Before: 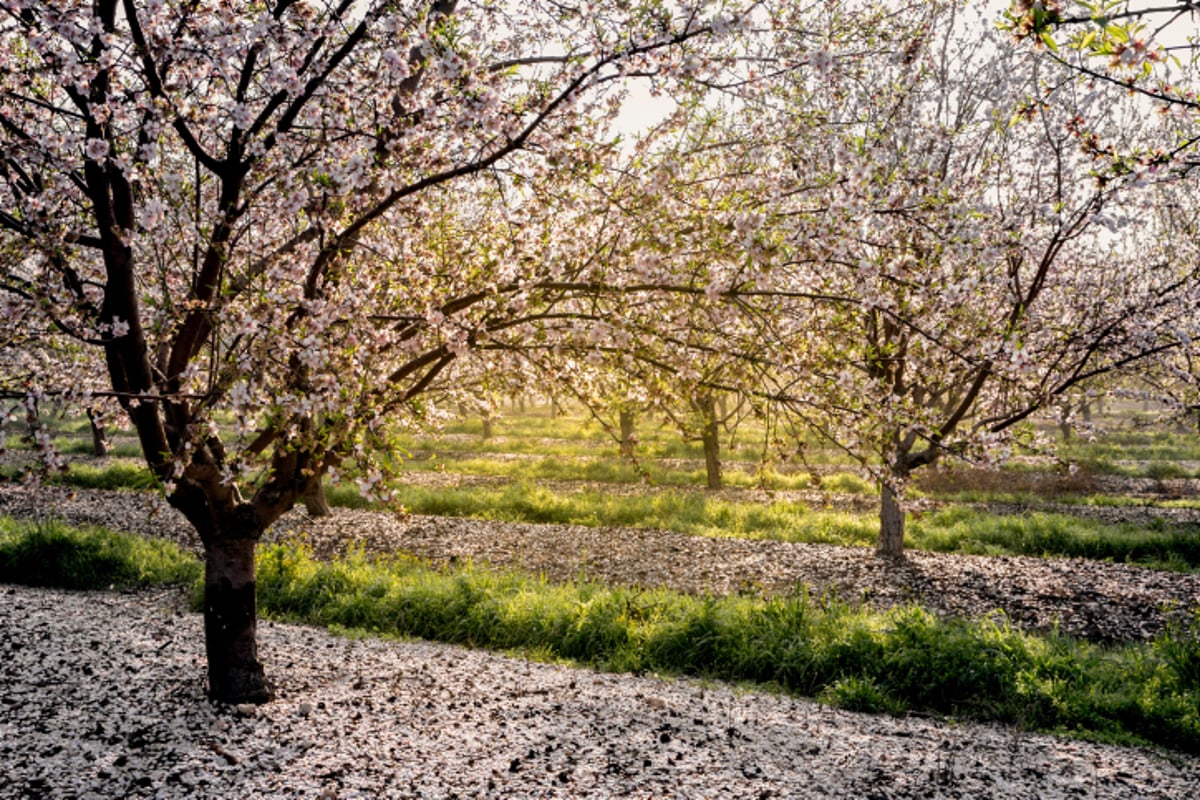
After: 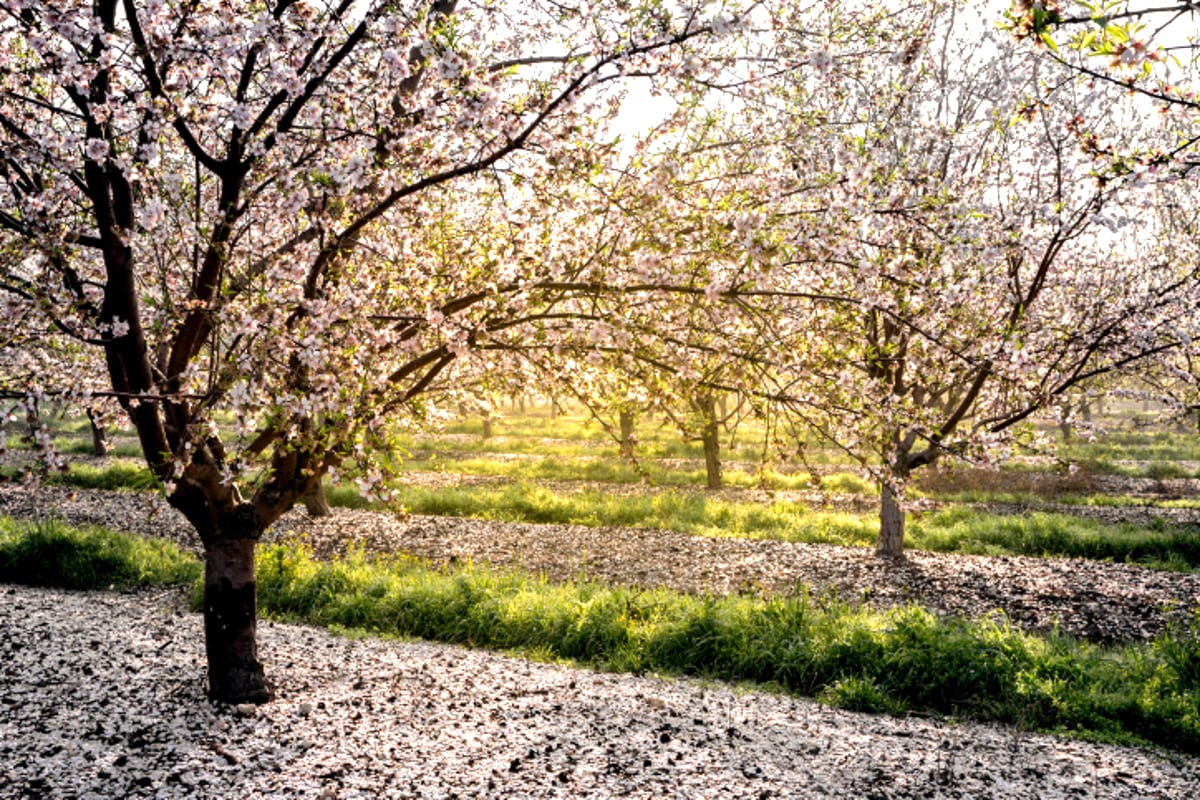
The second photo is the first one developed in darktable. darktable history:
exposure: exposure 0.55 EV, compensate highlight preservation false
